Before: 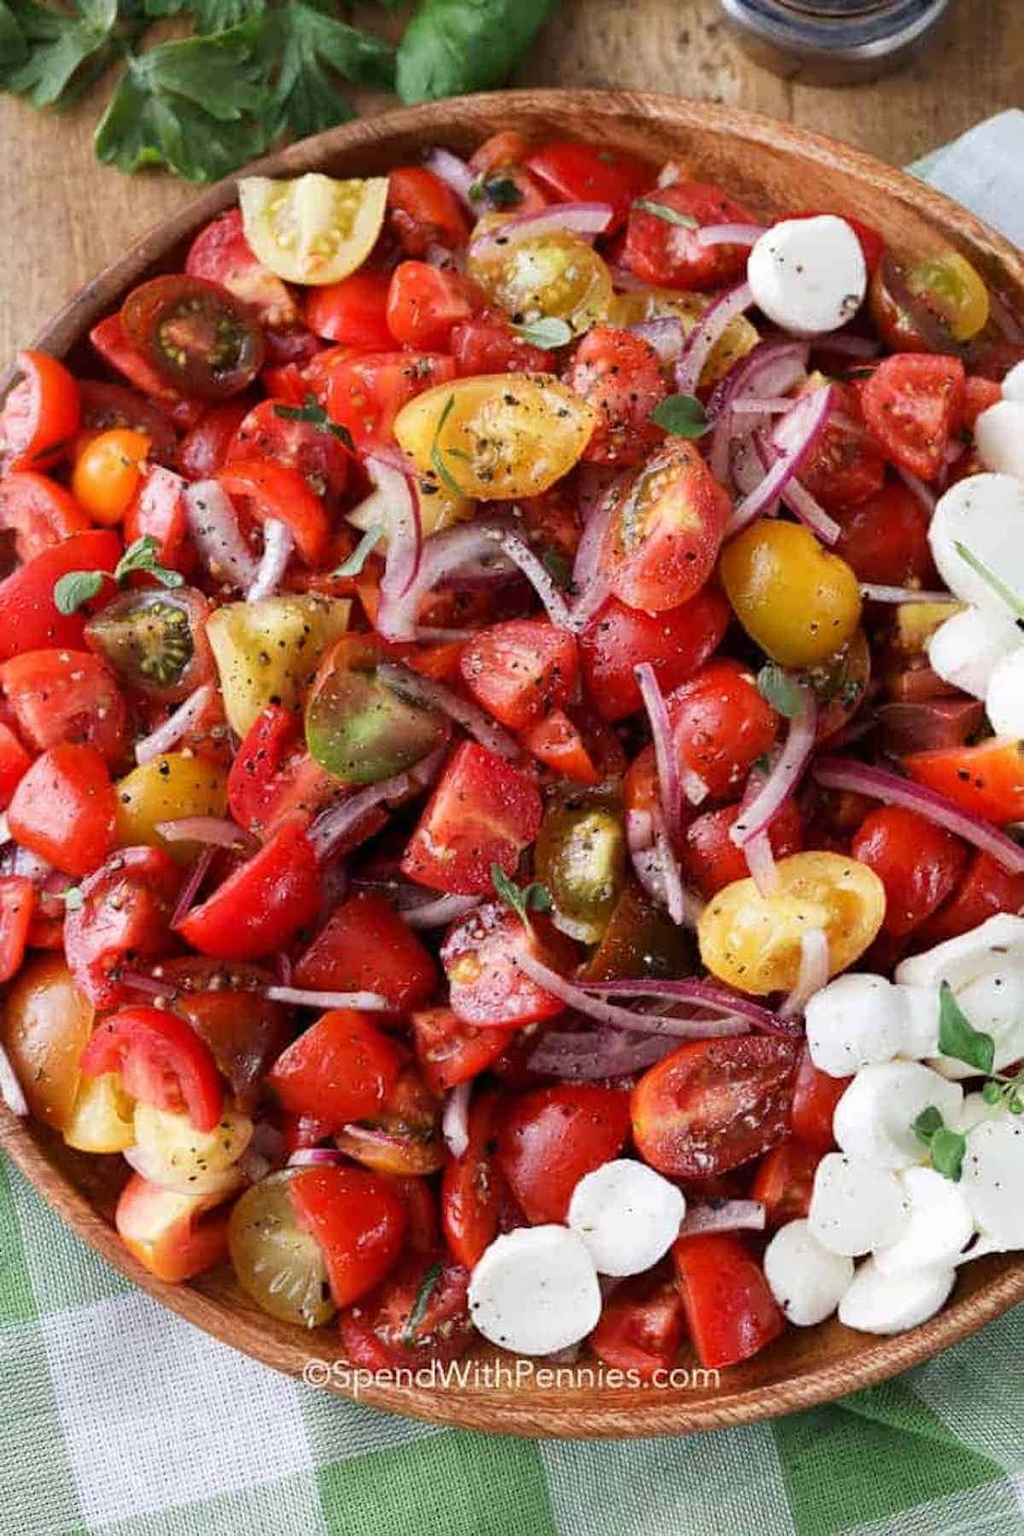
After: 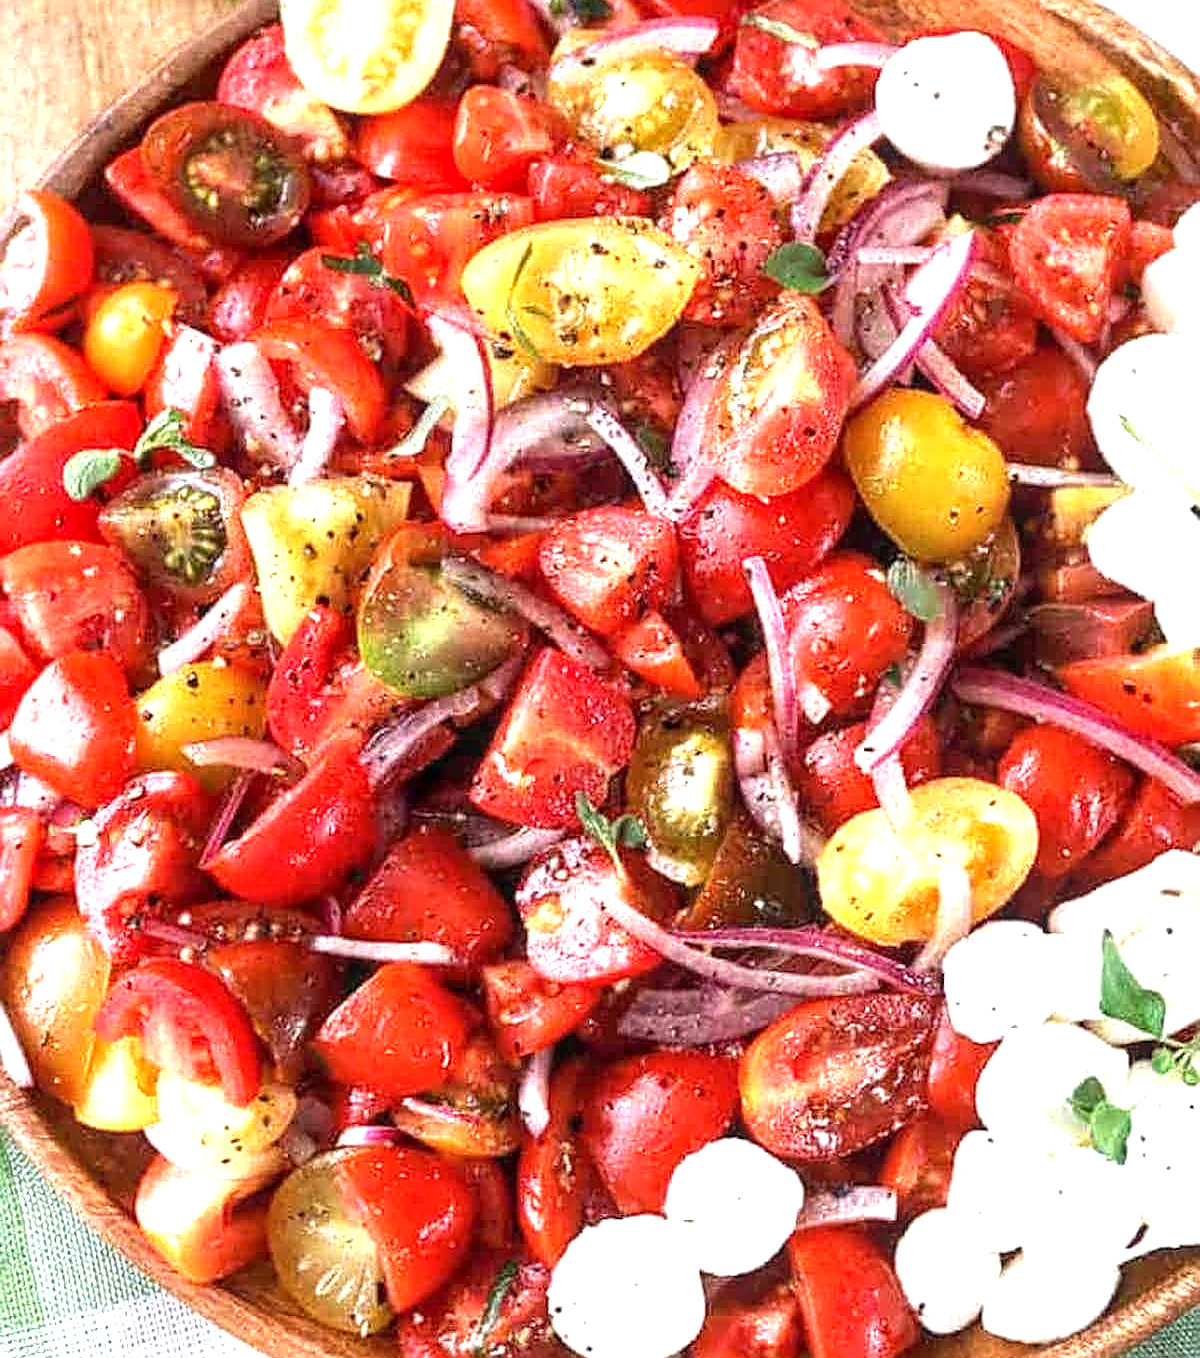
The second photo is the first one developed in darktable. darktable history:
local contrast: on, module defaults
sharpen: on, module defaults
exposure: exposure 1.137 EV, compensate highlight preservation false
crop and rotate: top 12.224%, bottom 12.28%
